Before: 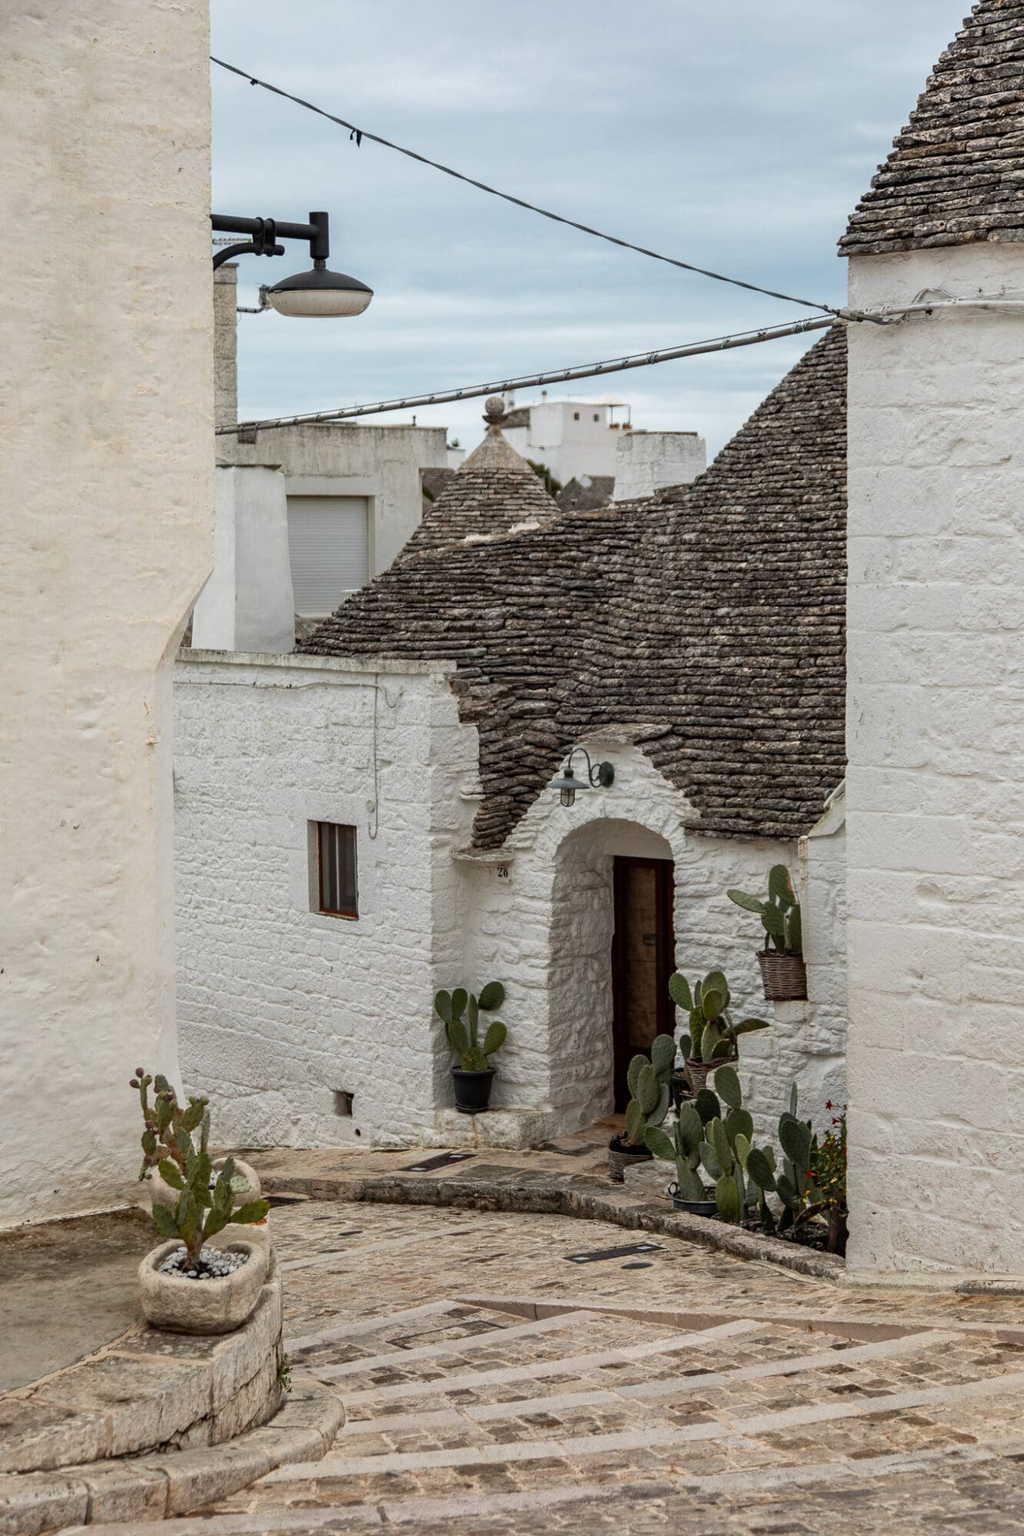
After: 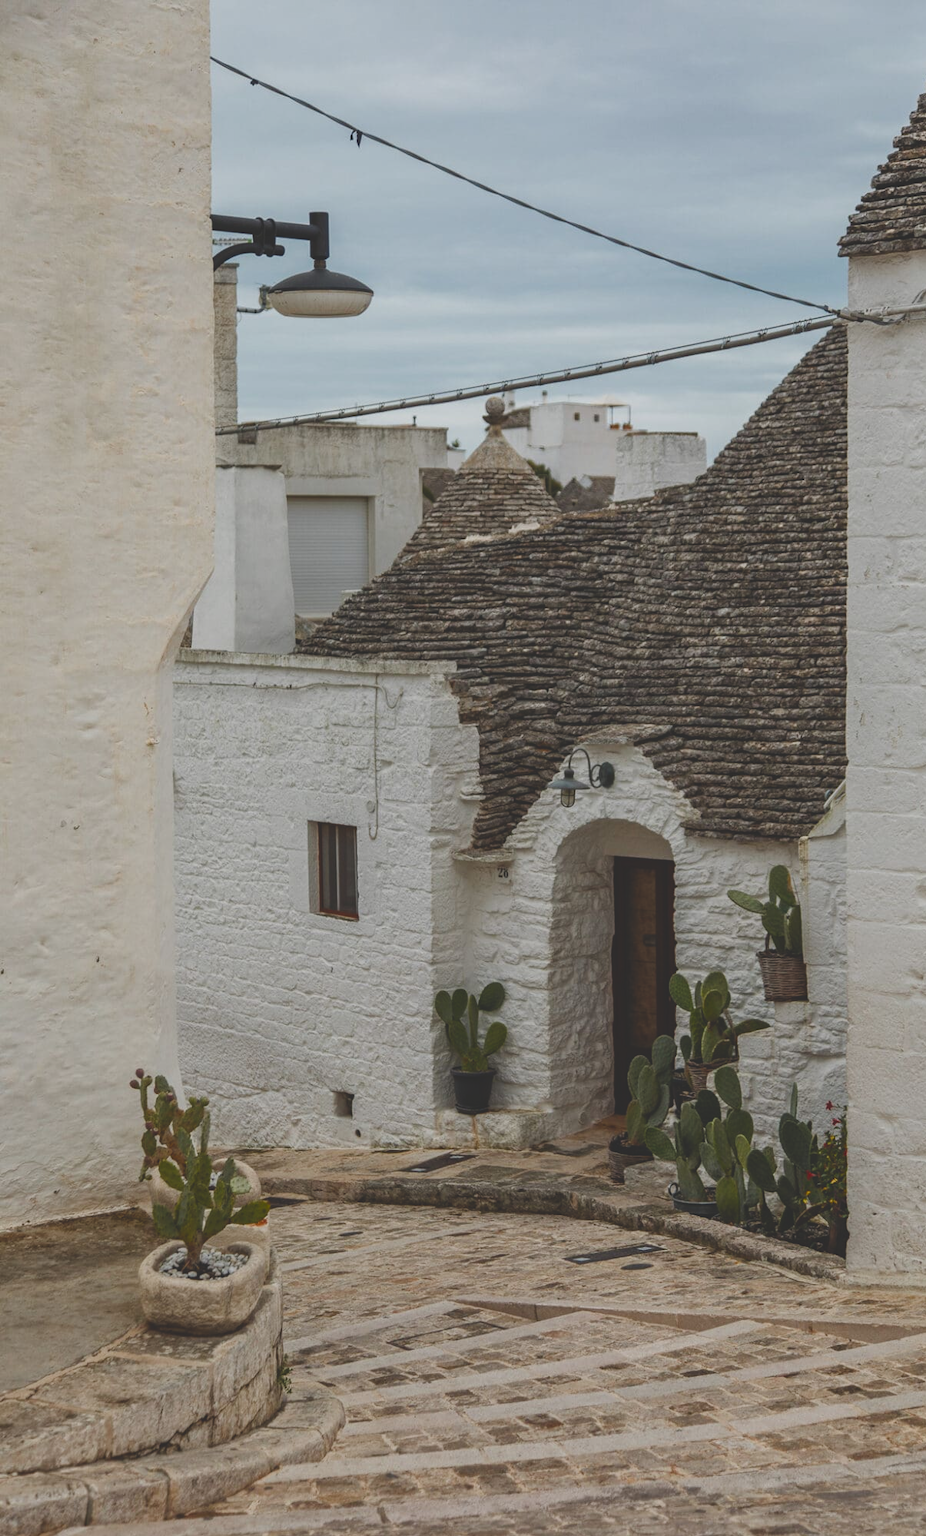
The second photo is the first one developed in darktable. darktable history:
exposure: black level correction -0.036, exposure -0.497 EV, compensate highlight preservation false
crop: right 9.509%, bottom 0.031%
color balance rgb: perceptual saturation grading › global saturation 20%, perceptual saturation grading › highlights -25%, perceptual saturation grading › shadows 50%
